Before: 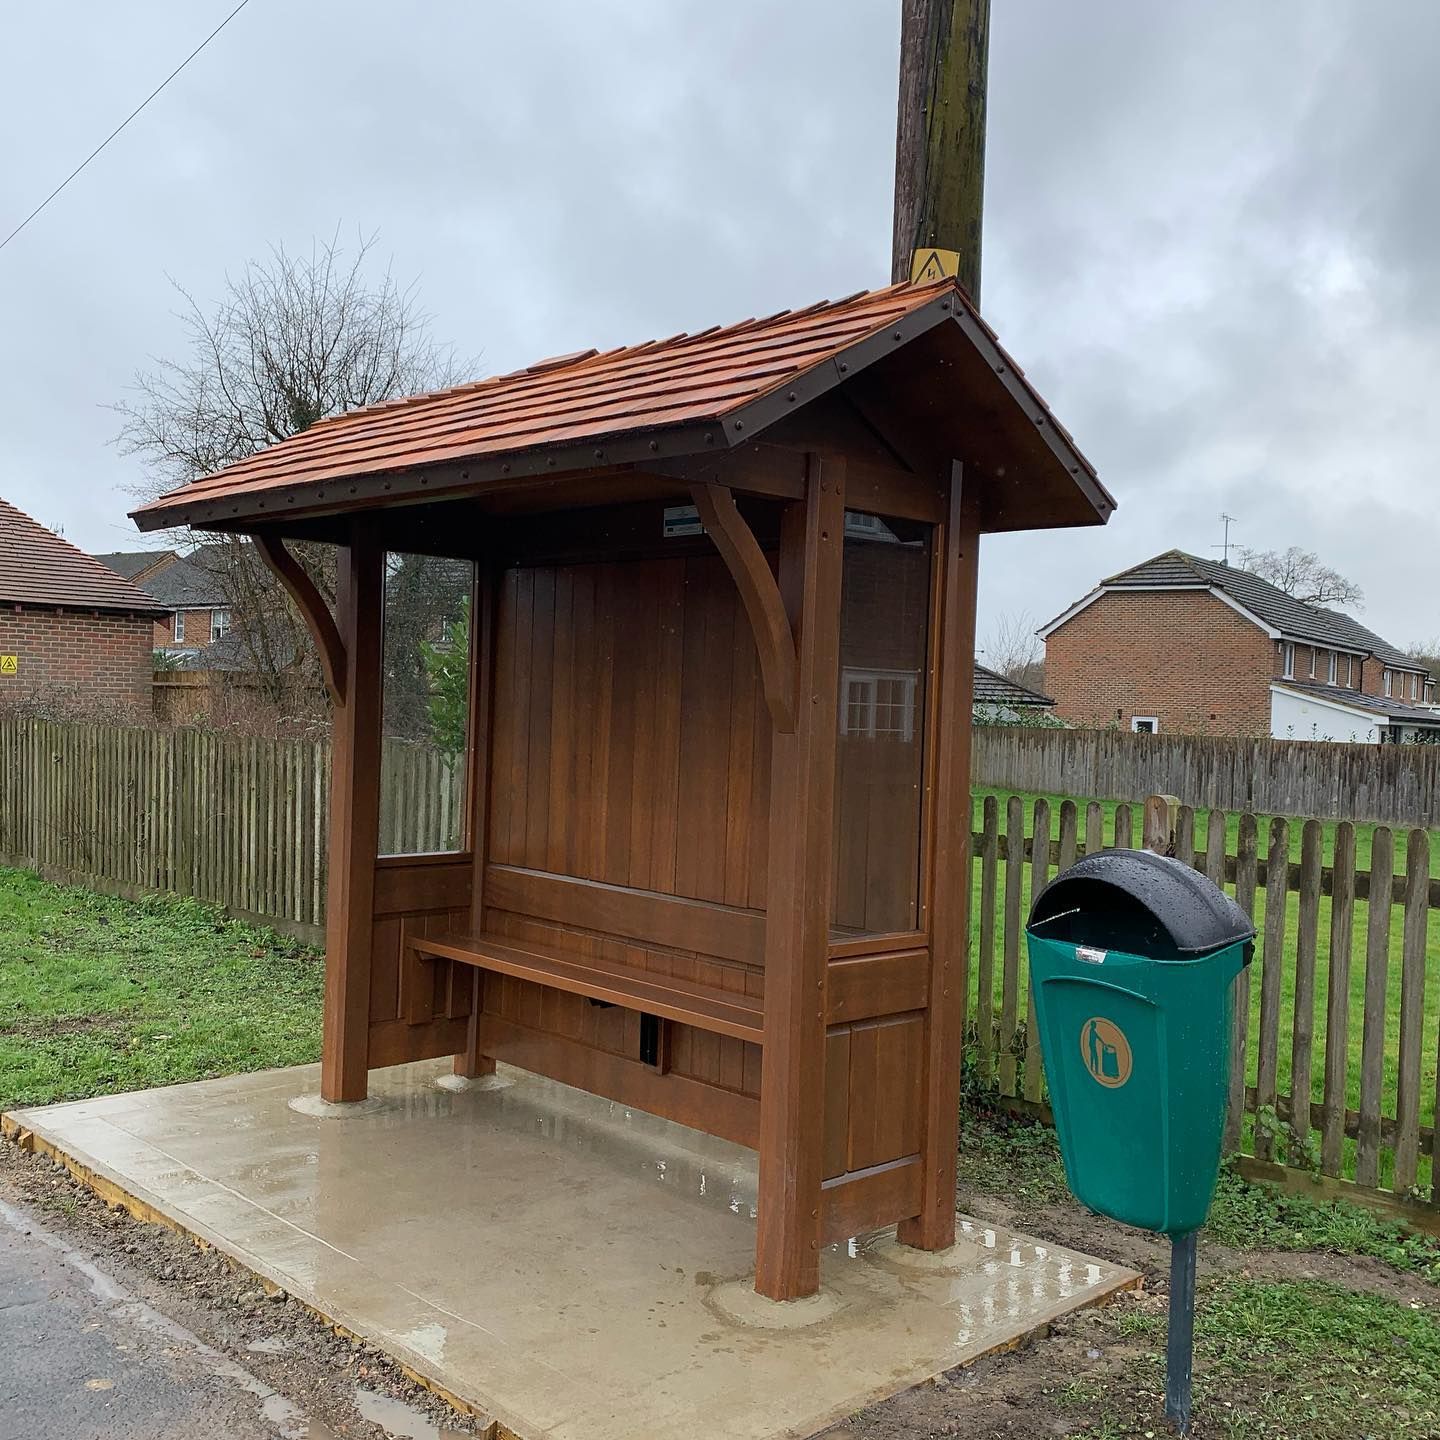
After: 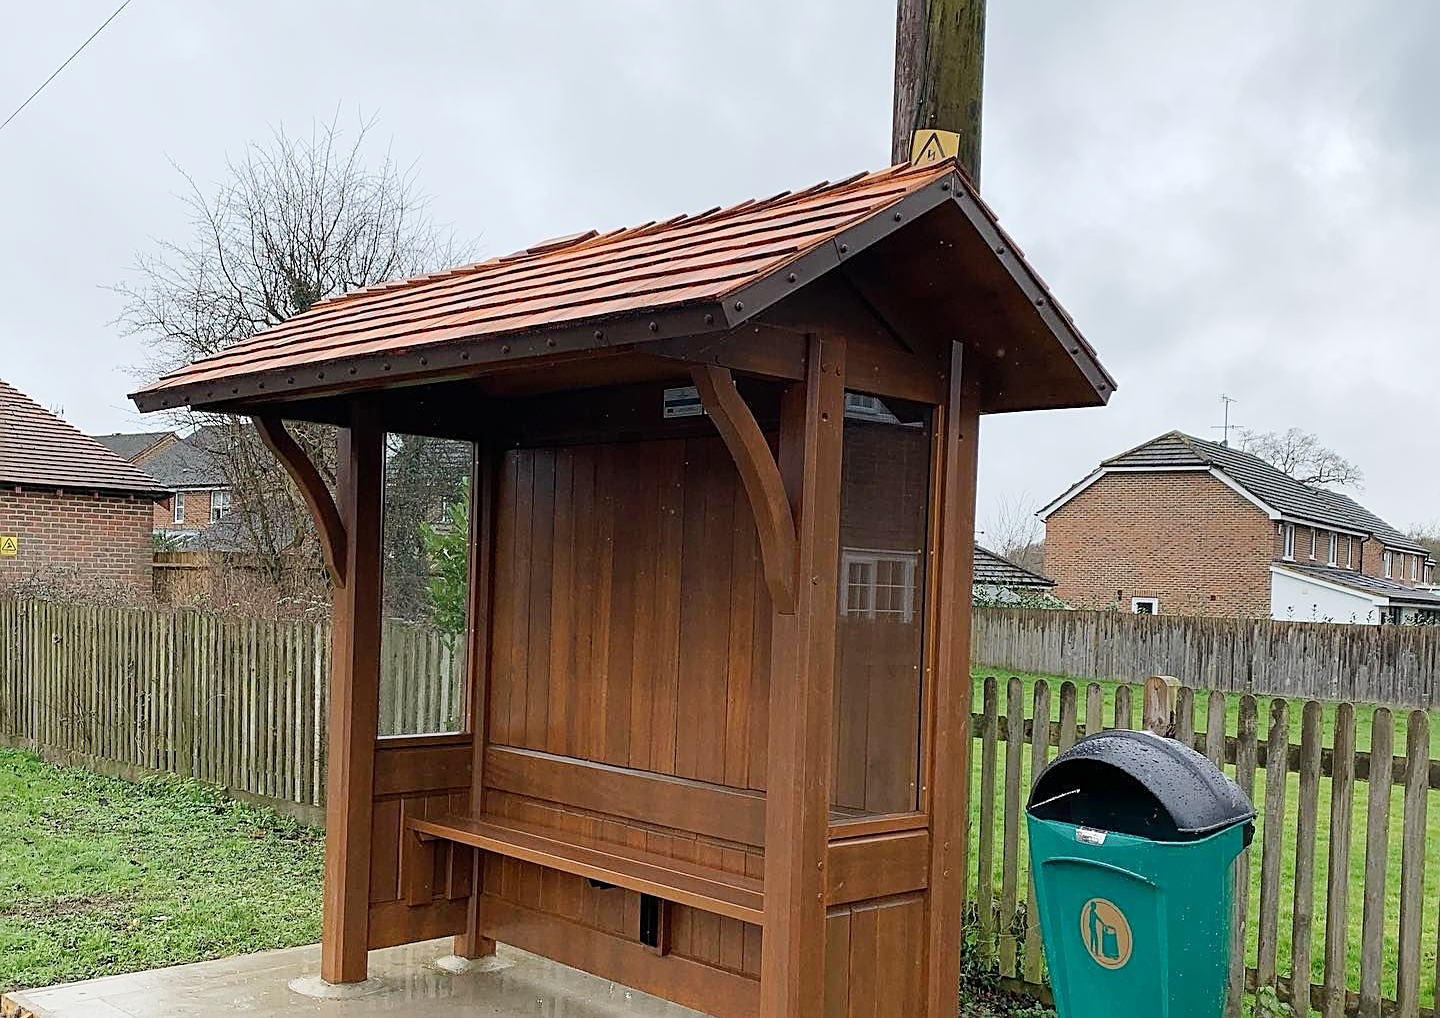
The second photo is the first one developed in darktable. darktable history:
sharpen: on, module defaults
crop and rotate: top 8.293%, bottom 20.996%
tone curve: curves: ch0 [(0, 0) (0.003, 0.004) (0.011, 0.014) (0.025, 0.032) (0.044, 0.057) (0.069, 0.089) (0.1, 0.128) (0.136, 0.174) (0.177, 0.227) (0.224, 0.287) (0.277, 0.354) (0.335, 0.427) (0.399, 0.507) (0.468, 0.582) (0.543, 0.653) (0.623, 0.726) (0.709, 0.799) (0.801, 0.876) (0.898, 0.937) (1, 1)], preserve colors none
